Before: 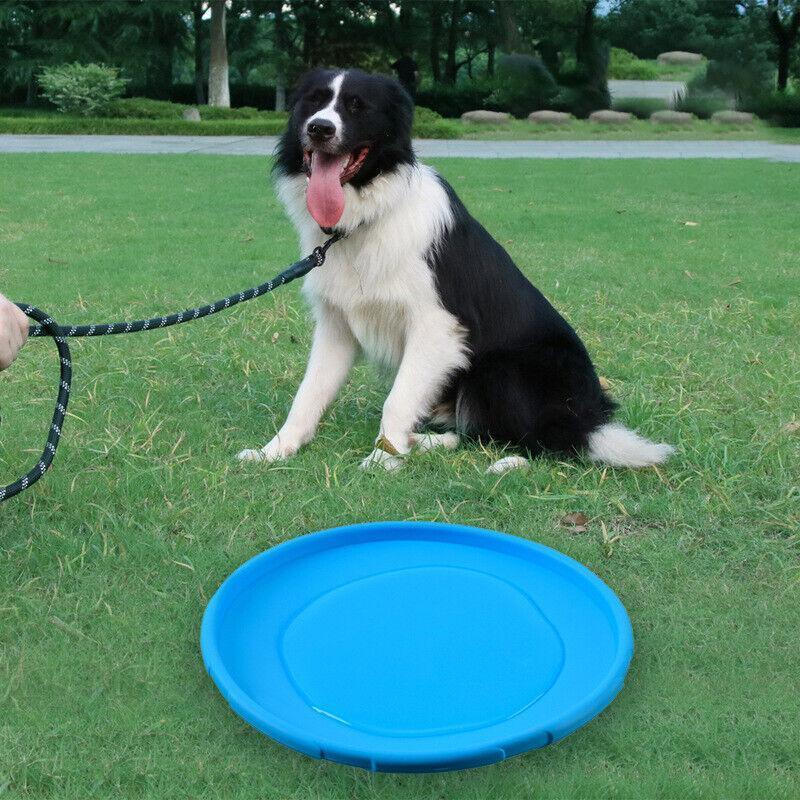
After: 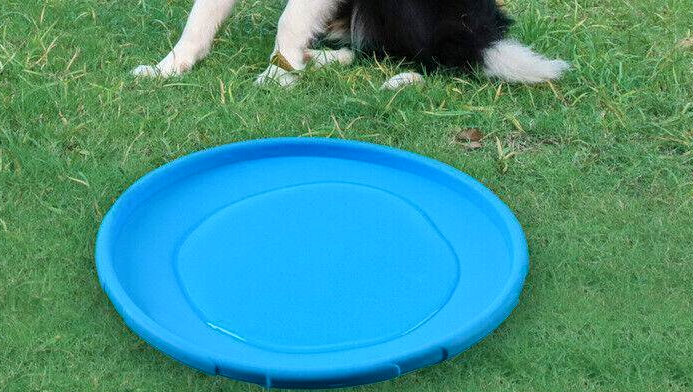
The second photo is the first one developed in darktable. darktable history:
crop and rotate: left 13.314%, top 48.073%, bottom 2.897%
velvia: on, module defaults
local contrast: on, module defaults
